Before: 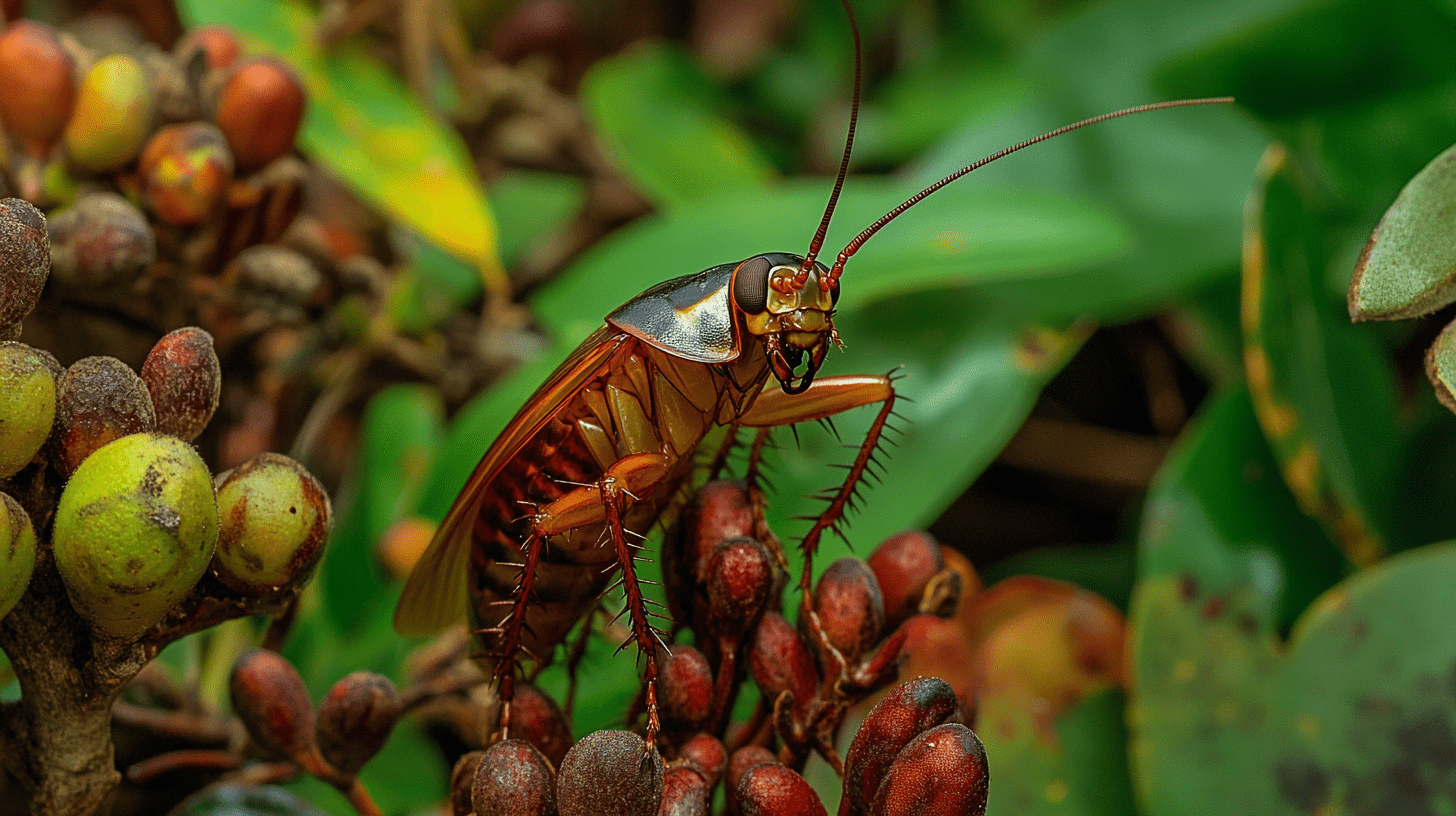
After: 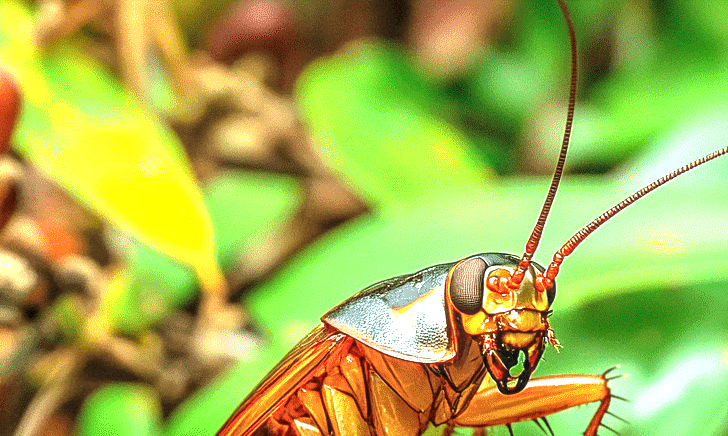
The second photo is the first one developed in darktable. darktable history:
crop: left 19.556%, right 30.401%, bottom 46.458%
local contrast: detail 130%
exposure: exposure 2.25 EV, compensate highlight preservation false
